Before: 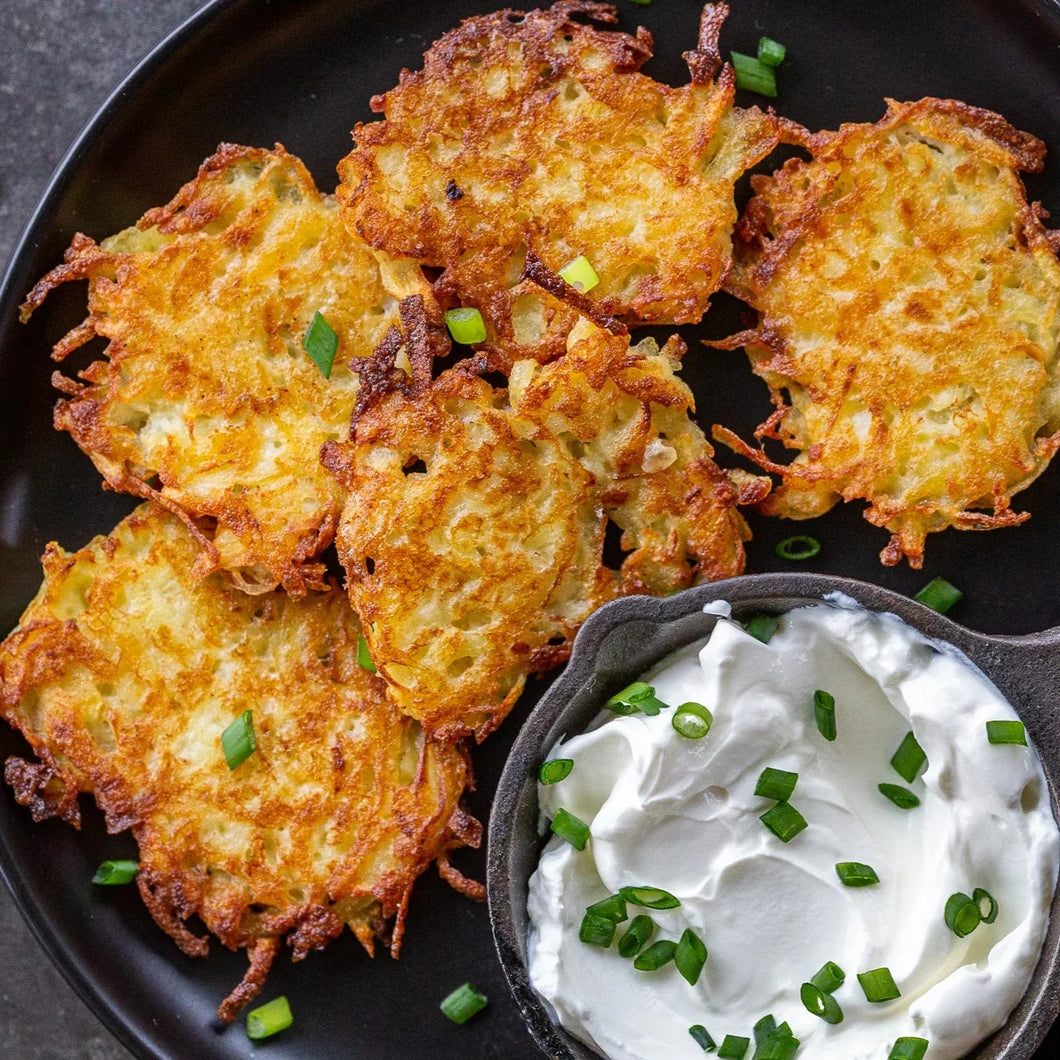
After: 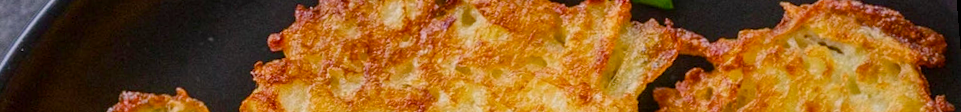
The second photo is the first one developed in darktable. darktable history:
color balance rgb: shadows lift › chroma 1%, shadows lift › hue 113°, highlights gain › chroma 0.2%, highlights gain › hue 333°, perceptual saturation grading › global saturation 20%, perceptual saturation grading › highlights -25%, perceptual saturation grading › shadows 25%, contrast -10%
crop and rotate: left 9.644%, top 9.491%, right 6.021%, bottom 80.509%
rotate and perspective: rotation -4.2°, shear 0.006, automatic cropping off
